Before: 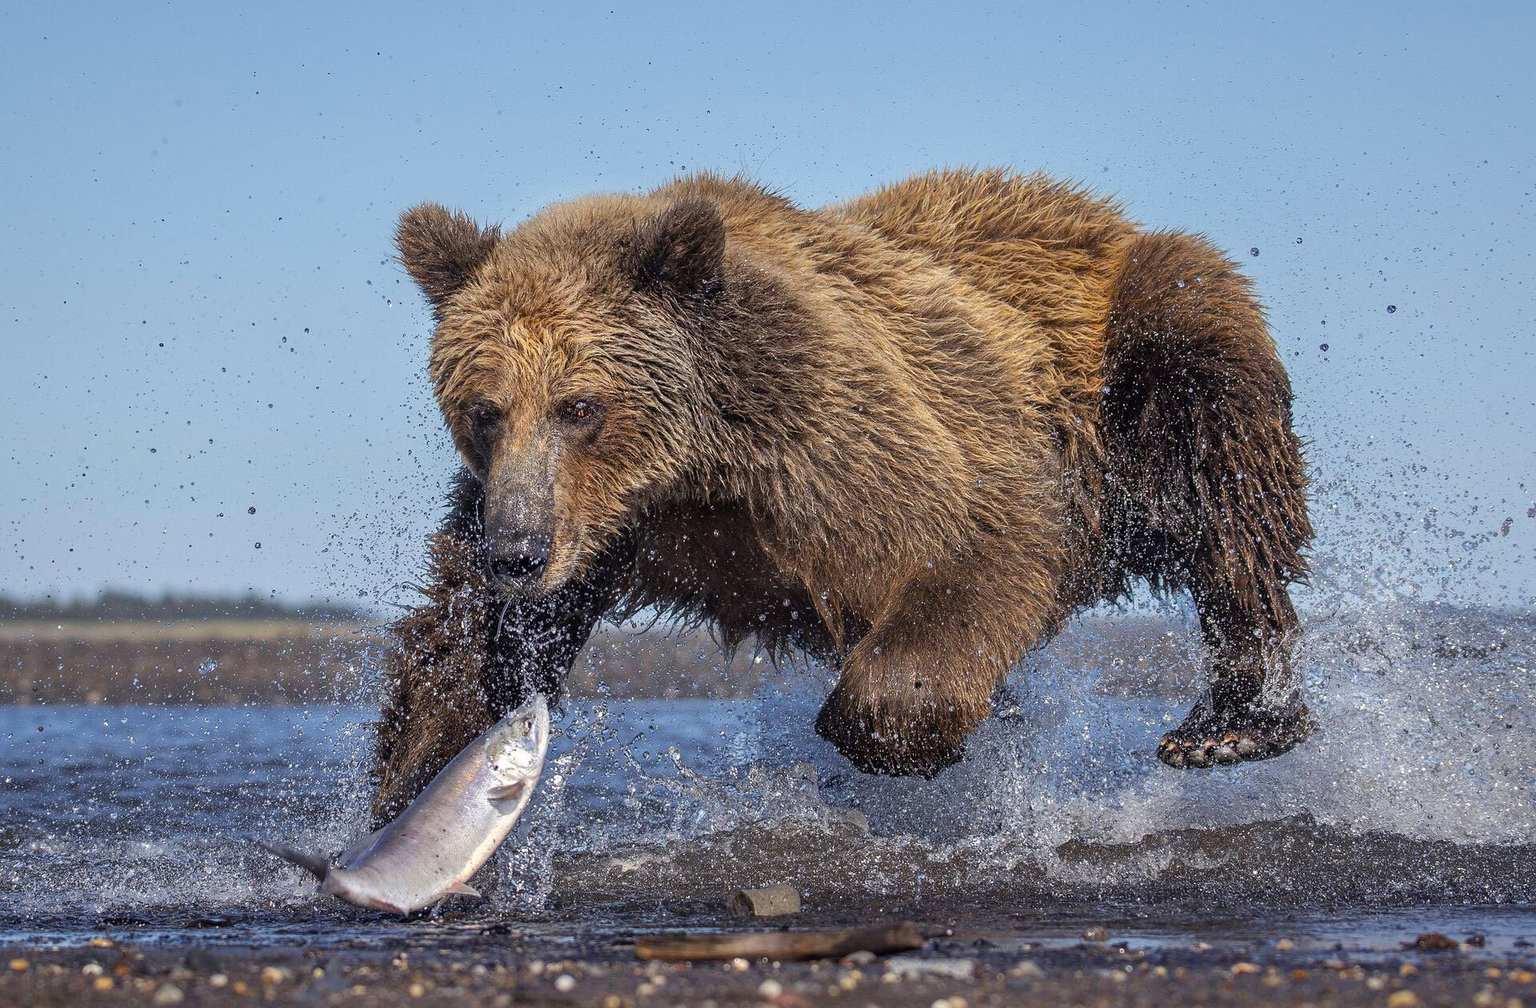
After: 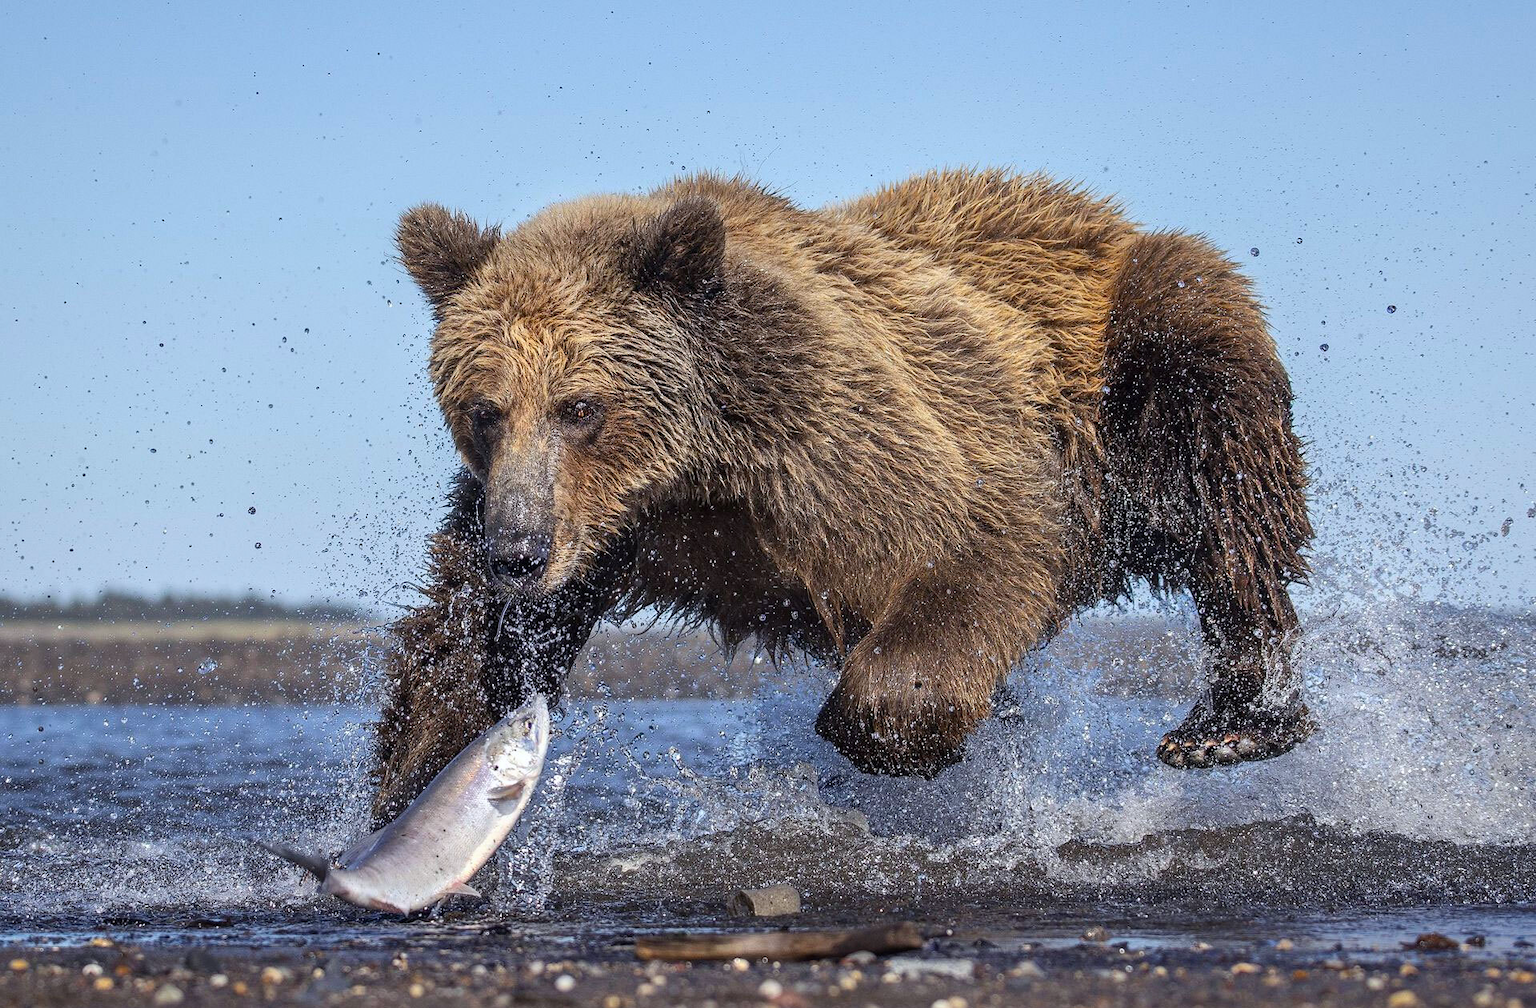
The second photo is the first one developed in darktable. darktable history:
white balance: red 0.982, blue 1.018
contrast brightness saturation: contrast 0.15, brightness 0.05
